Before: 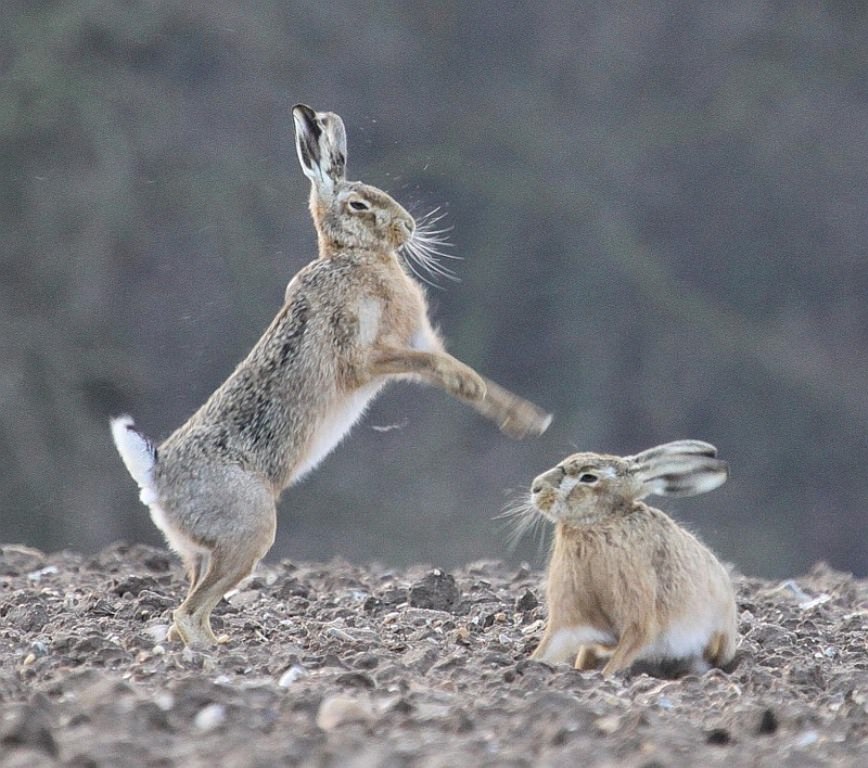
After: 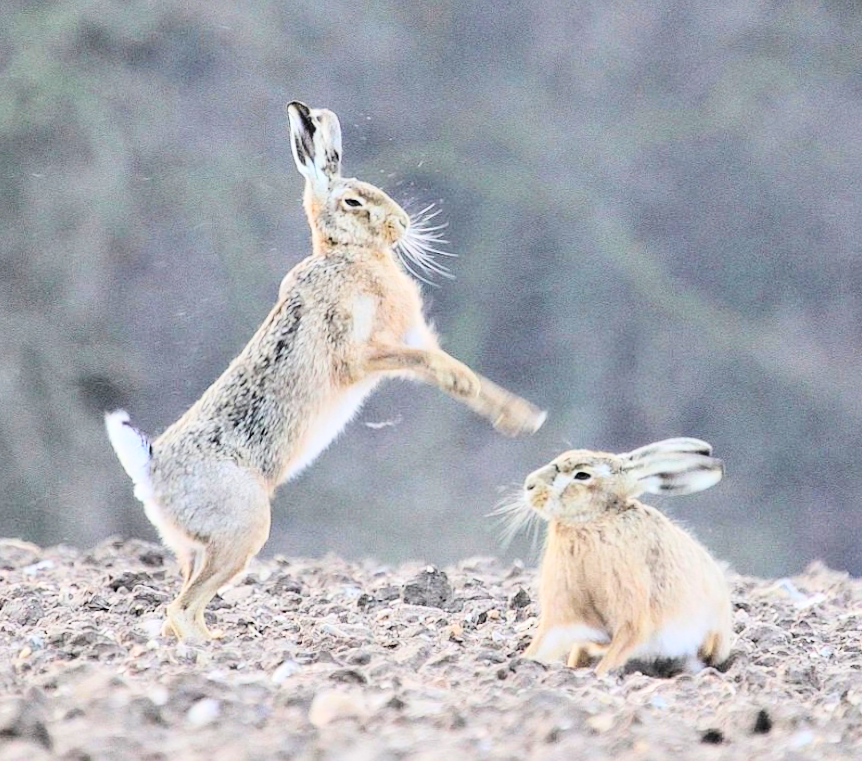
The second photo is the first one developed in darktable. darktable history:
tone curve: curves: ch0 [(0, 0) (0.004, 0) (0.133, 0.071) (0.325, 0.456) (0.832, 0.957) (1, 1)], color space Lab, linked channels, preserve colors none
exposure: black level correction 0.001, compensate highlight preservation false
rotate and perspective: rotation 0.192°, lens shift (horizontal) -0.015, crop left 0.005, crop right 0.996, crop top 0.006, crop bottom 0.99
